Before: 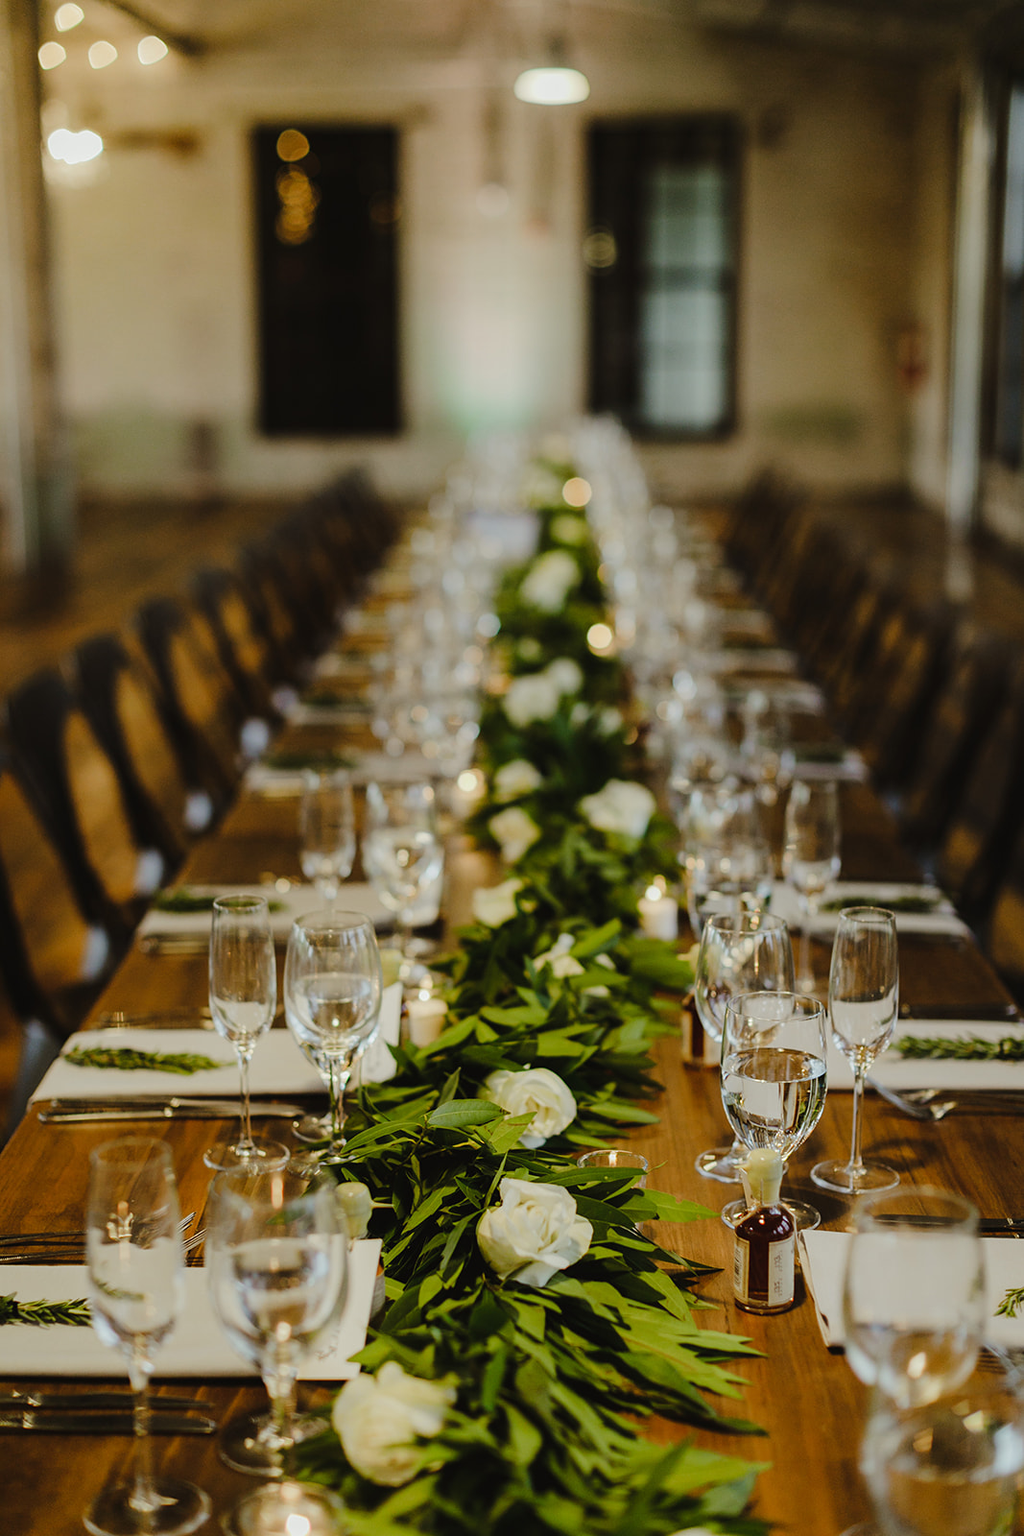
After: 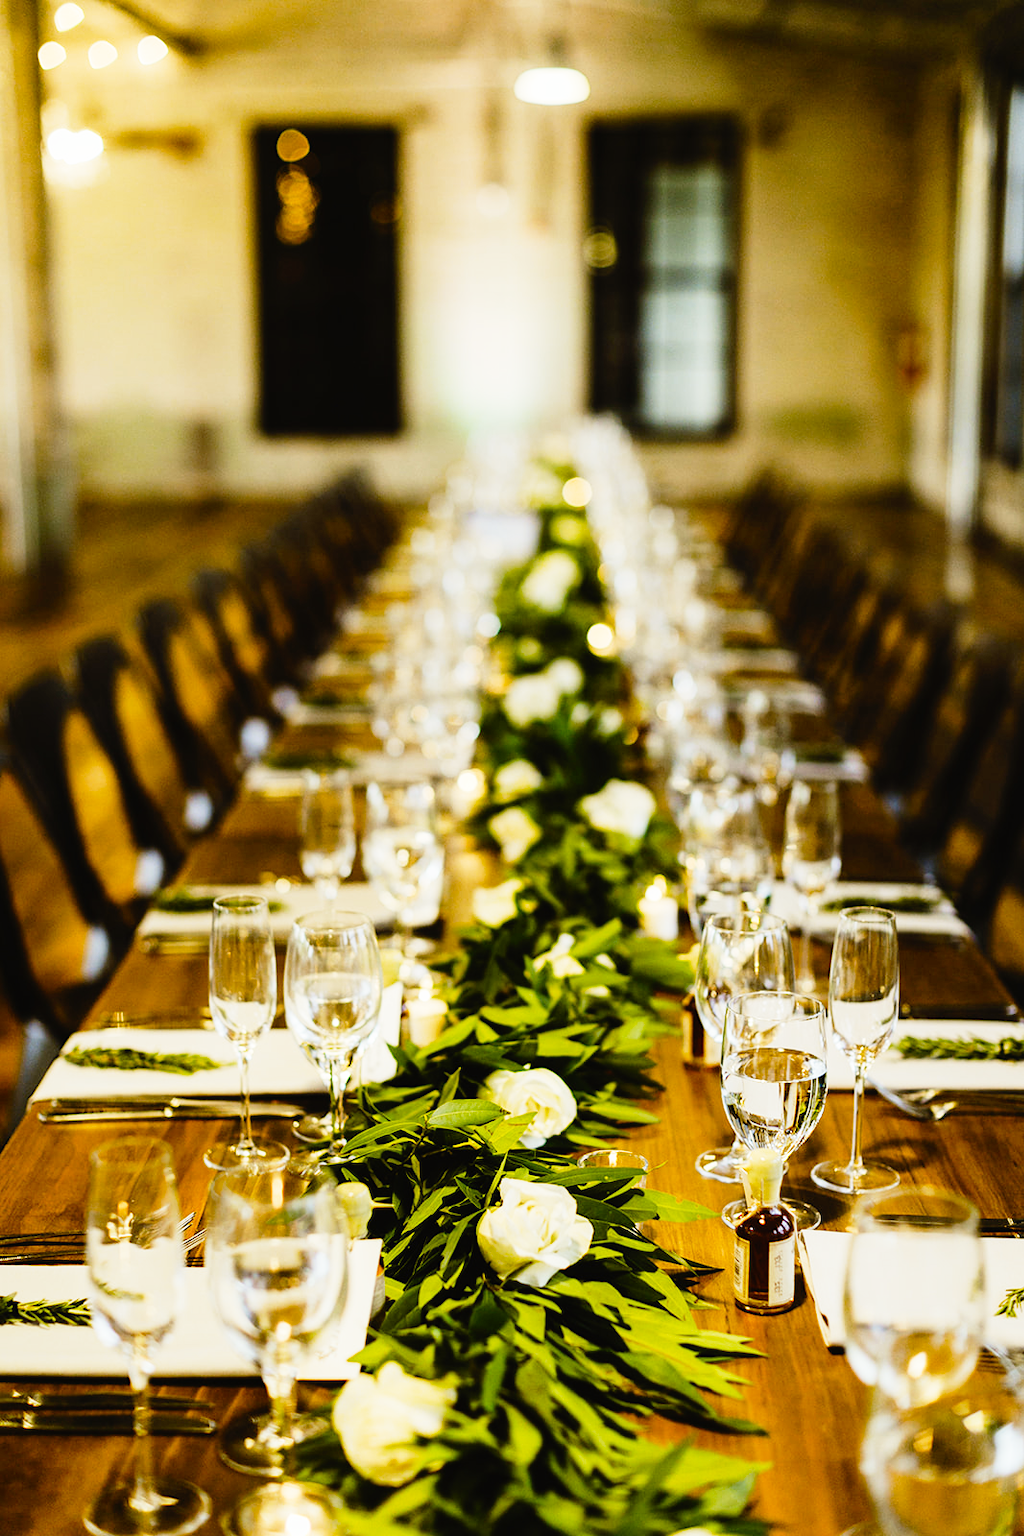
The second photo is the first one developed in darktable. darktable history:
color contrast: green-magenta contrast 0.85, blue-yellow contrast 1.25, unbound 0
base curve: curves: ch0 [(0, 0) (0.012, 0.01) (0.073, 0.168) (0.31, 0.711) (0.645, 0.957) (1, 1)], preserve colors none
